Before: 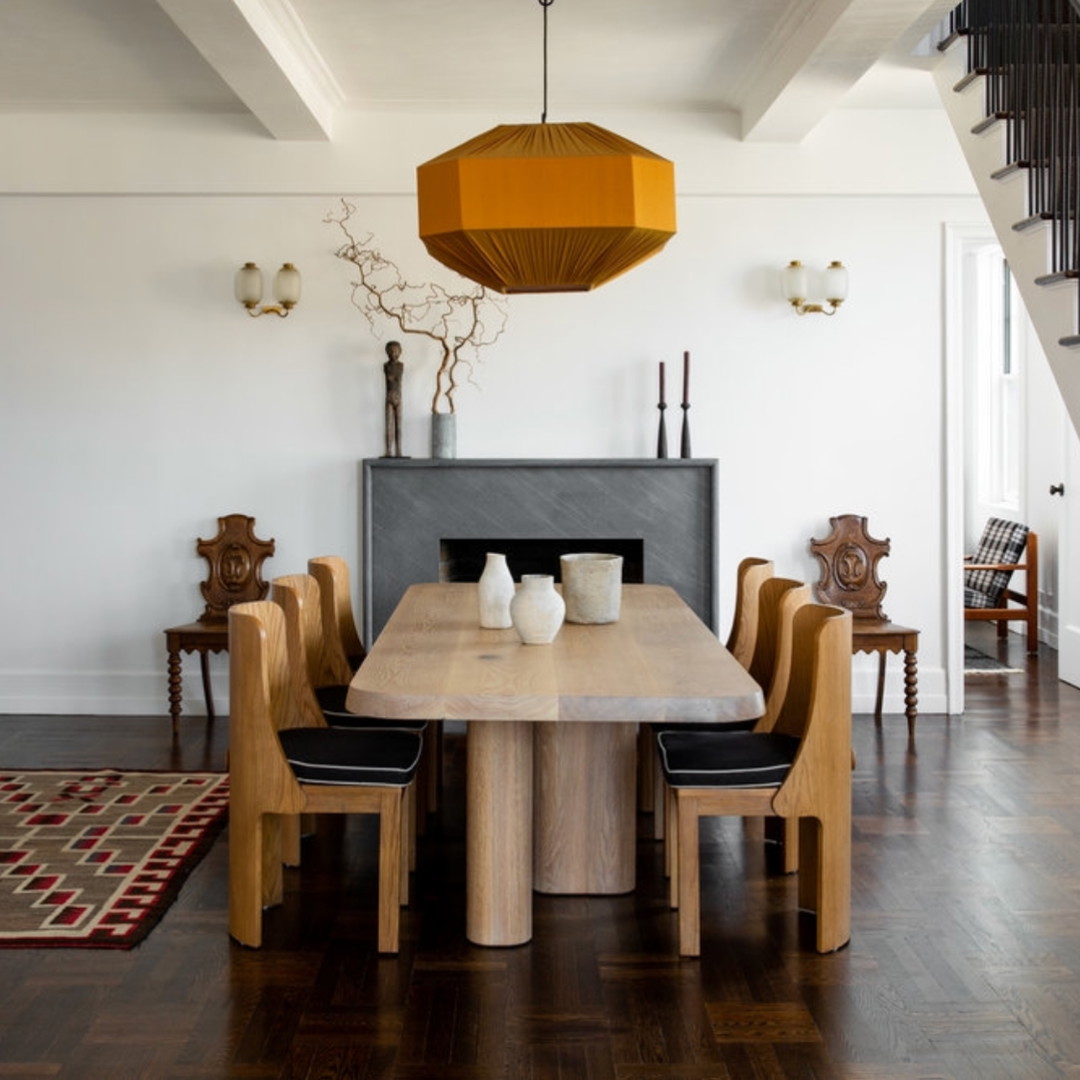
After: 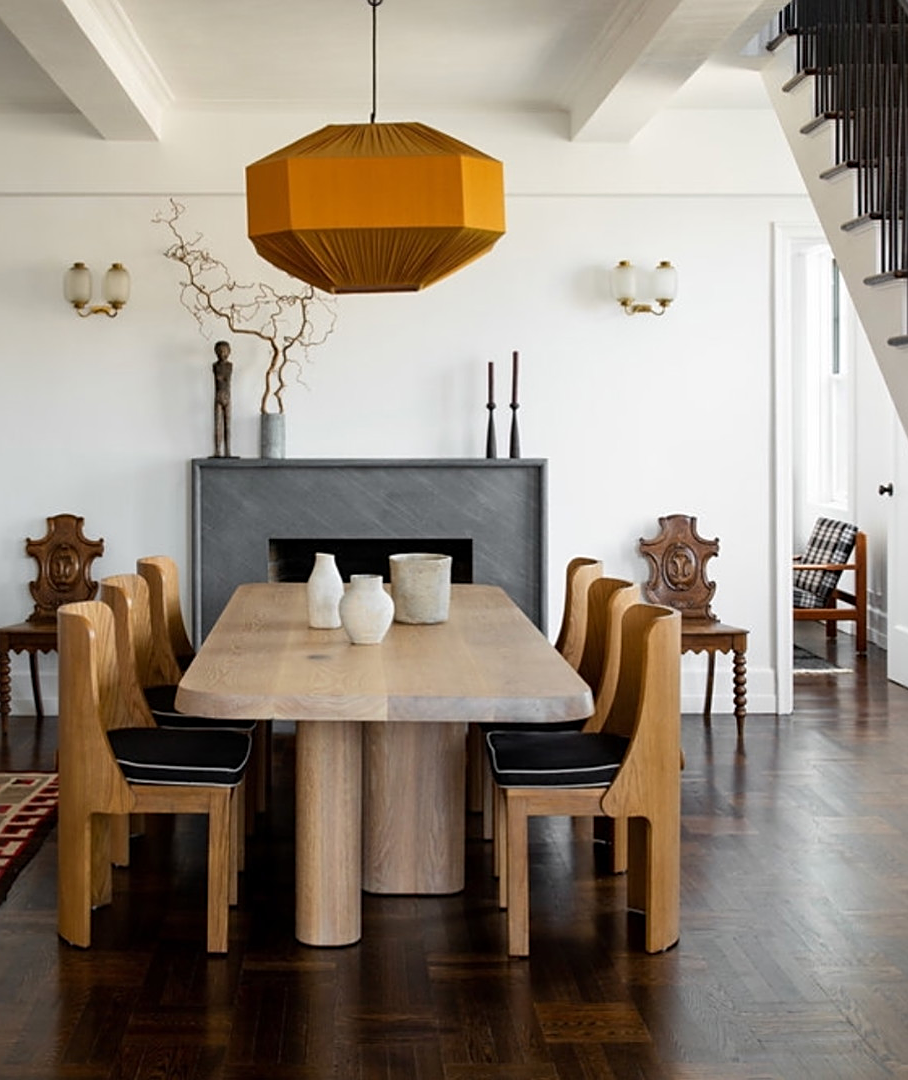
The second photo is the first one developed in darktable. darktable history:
sharpen: on, module defaults
crop: left 15.868%
